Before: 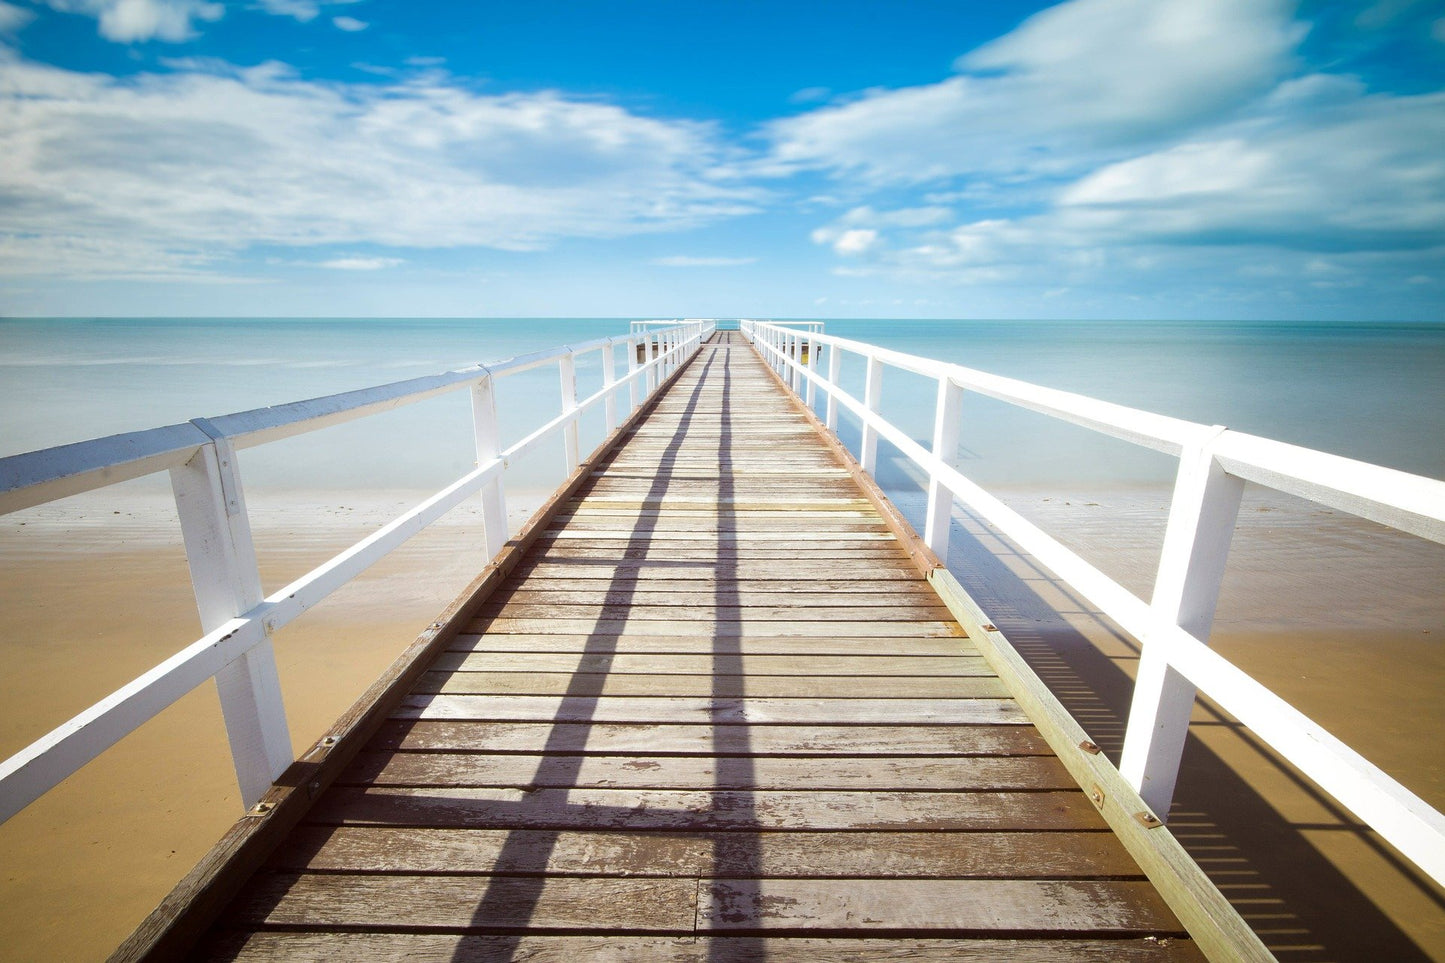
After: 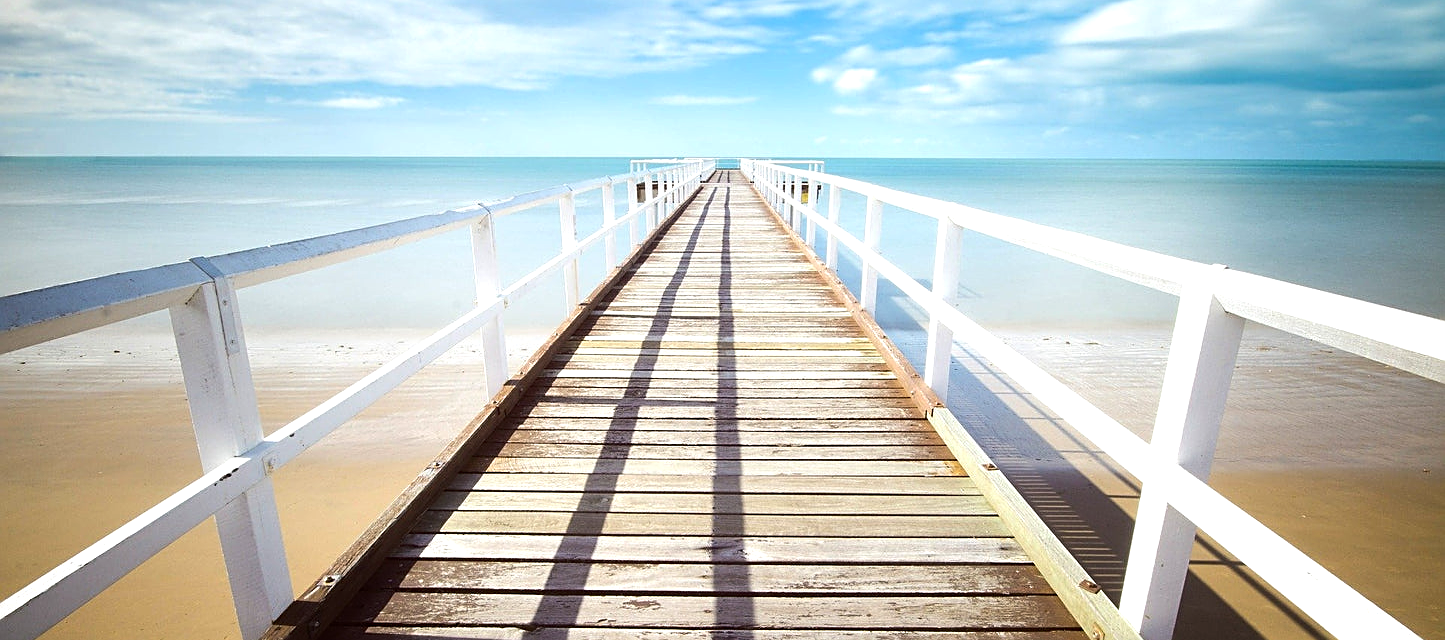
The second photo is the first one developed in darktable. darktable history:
tone equalizer: -8 EV -0.417 EV, -7 EV -0.389 EV, -6 EV -0.333 EV, -5 EV -0.222 EV, -3 EV 0.222 EV, -2 EV 0.333 EV, -1 EV 0.389 EV, +0 EV 0.417 EV, edges refinement/feathering 500, mask exposure compensation -1.57 EV, preserve details no
crop: top 16.727%, bottom 16.727%
exposure: compensate highlight preservation false
sharpen: amount 0.575
